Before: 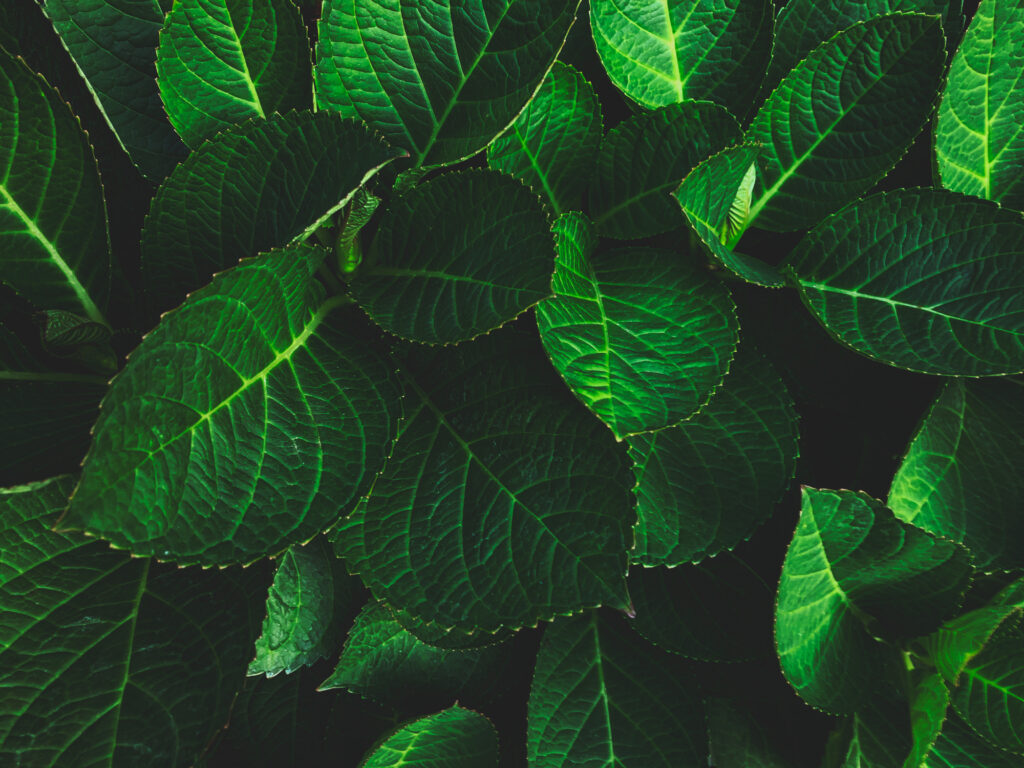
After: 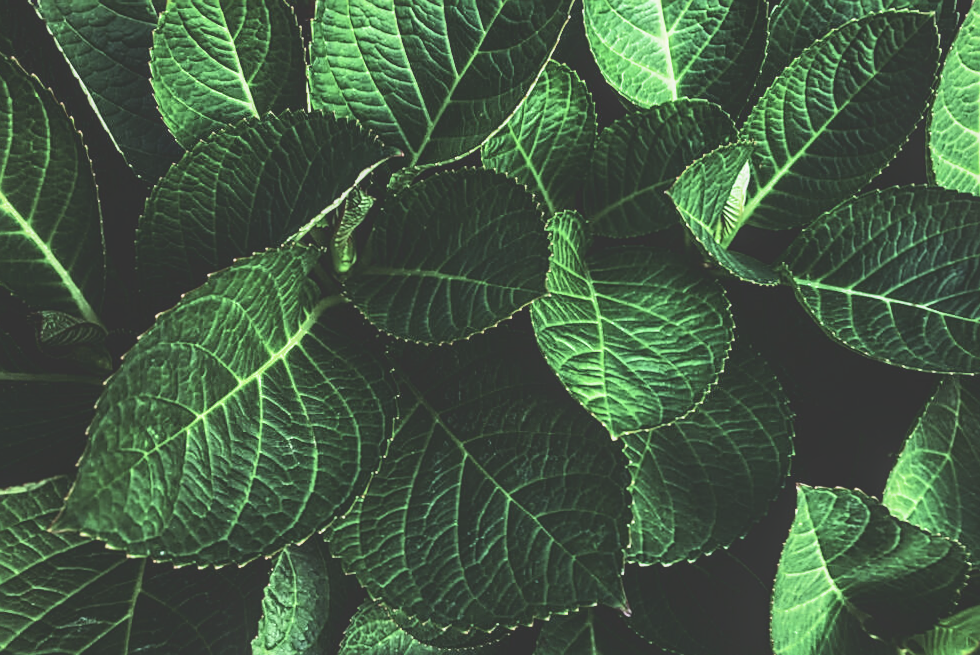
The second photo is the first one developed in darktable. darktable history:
crop and rotate: angle 0.21°, left 0.333%, right 3.431%, bottom 14.292%
local contrast: on, module defaults
exposure: black level correction 0, exposure 0.952 EV, compensate highlight preservation false
contrast brightness saturation: contrast 0.103, saturation -0.372
sharpen: on, module defaults
tone curve: curves: ch0 [(0, 0.211) (0.15, 0.25) (1, 0.953)], color space Lab, independent channels, preserve colors none
filmic rgb: middle gray luminance 12.96%, black relative exposure -10.14 EV, white relative exposure 3.46 EV, threshold 2.94 EV, target black luminance 0%, hardness 5.73, latitude 45.09%, contrast 1.231, highlights saturation mix 4.69%, shadows ↔ highlights balance 26.37%, color science v6 (2022), enable highlight reconstruction true
